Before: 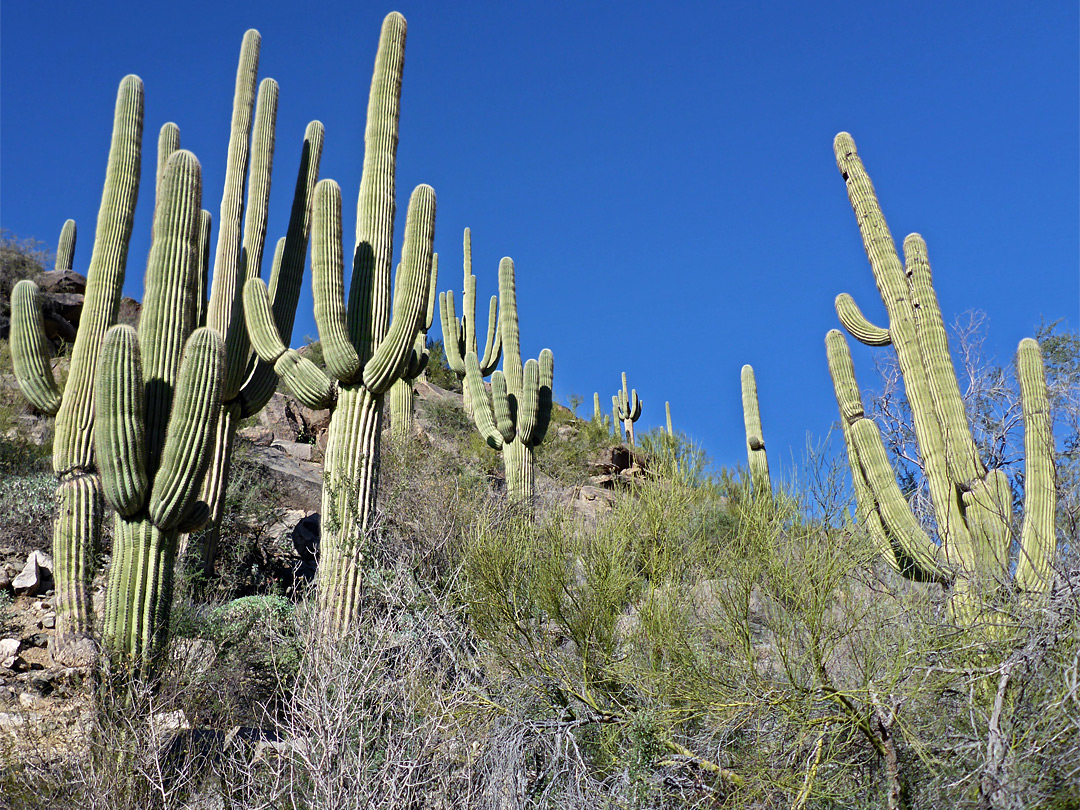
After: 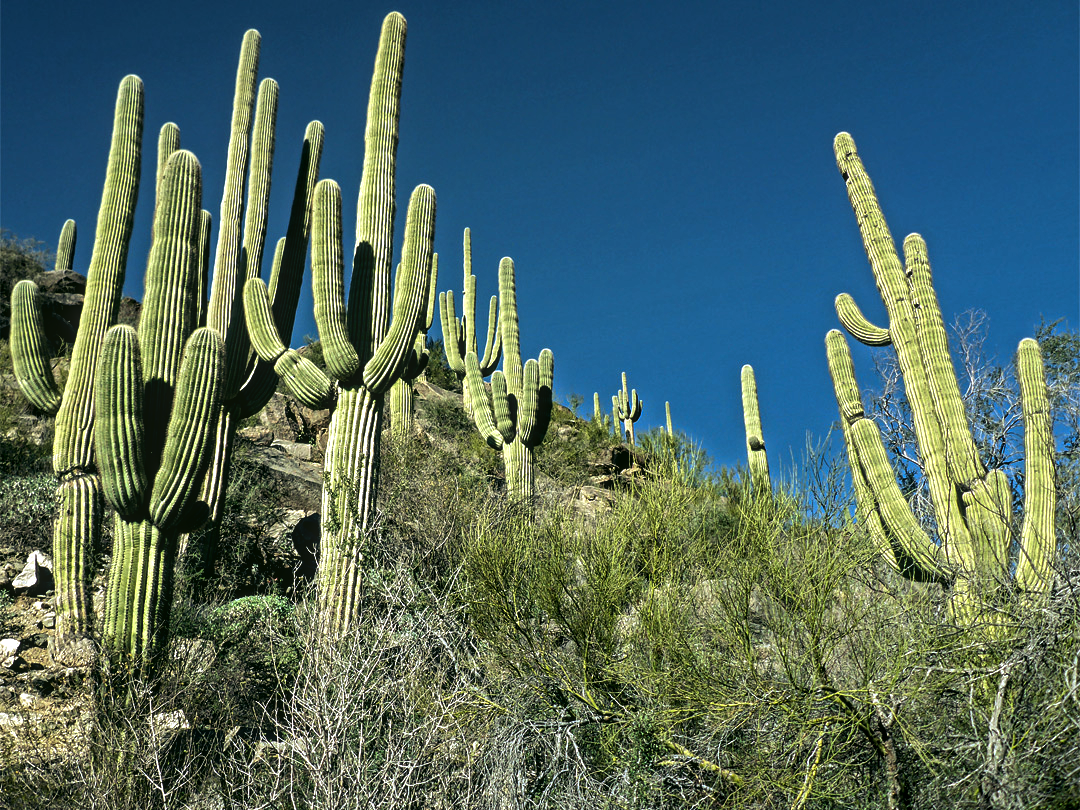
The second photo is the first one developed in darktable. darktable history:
color zones: curves: ch0 [(0, 0.5) (0.143, 0.5) (0.286, 0.5) (0.429, 0.5) (0.571, 0.5) (0.714, 0.476) (0.857, 0.5) (1, 0.5)]; ch2 [(0, 0.5) (0.143, 0.5) (0.286, 0.5) (0.429, 0.5) (0.571, 0.5) (0.714, 0.487) (0.857, 0.5) (1, 0.5)]
levels: levels [0.044, 0.475, 0.791]
local contrast: on, module defaults
rgb curve: curves: ch0 [(0.123, 0.061) (0.995, 0.887)]; ch1 [(0.06, 0.116) (1, 0.906)]; ch2 [(0, 0) (0.824, 0.69) (1, 1)], mode RGB, independent channels, compensate middle gray true
